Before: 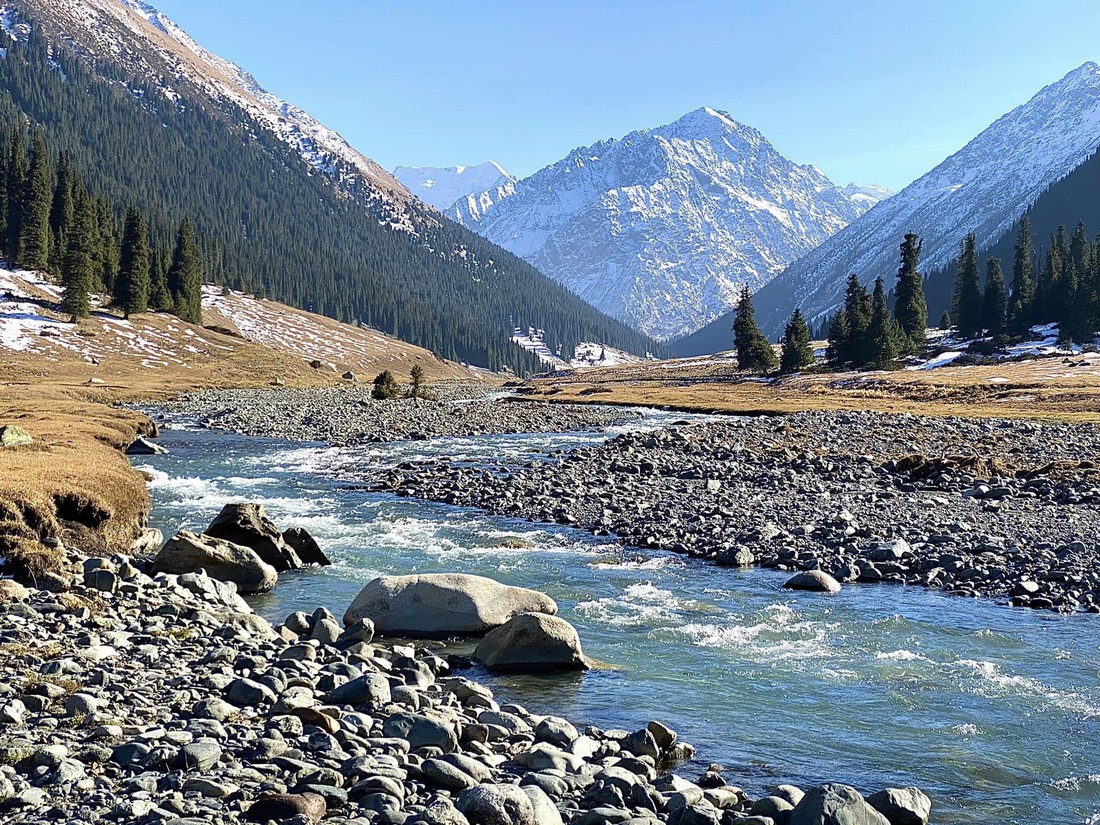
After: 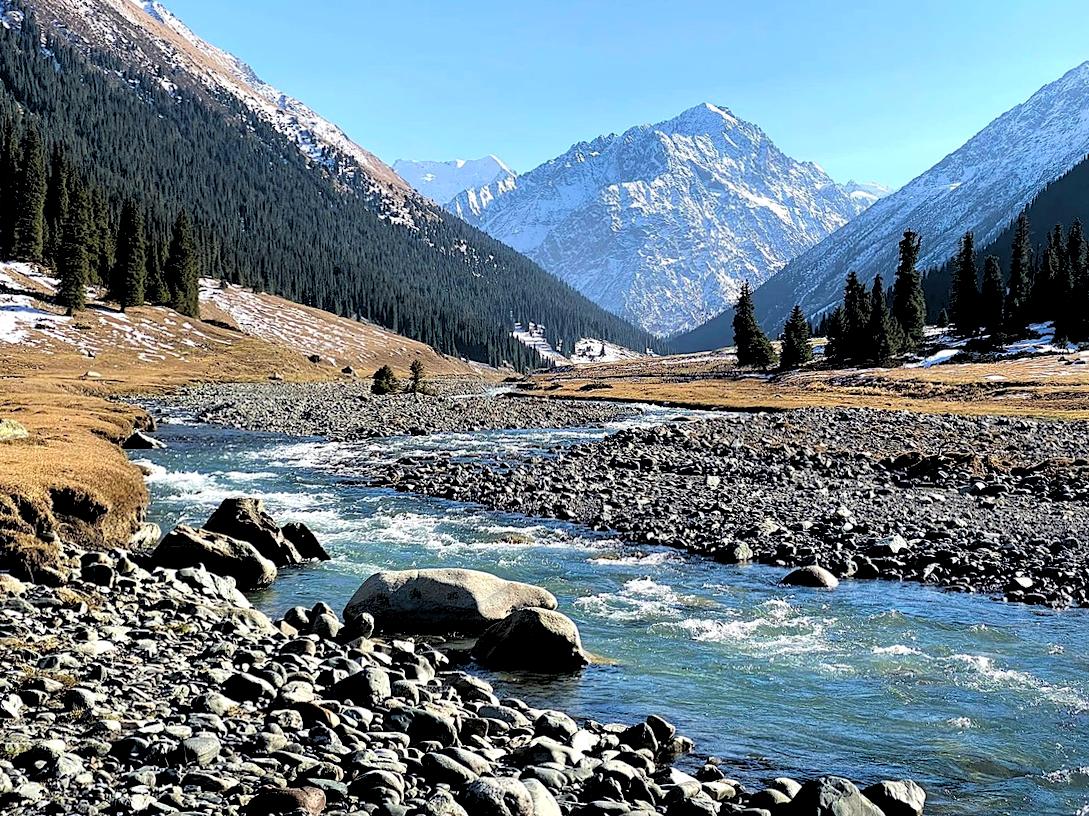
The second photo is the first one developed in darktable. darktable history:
rotate and perspective: rotation 0.174°, lens shift (vertical) 0.013, lens shift (horizontal) 0.019, shear 0.001, automatic cropping original format, crop left 0.007, crop right 0.991, crop top 0.016, crop bottom 0.997
rgb levels: levels [[0.034, 0.472, 0.904], [0, 0.5, 1], [0, 0.5, 1]]
